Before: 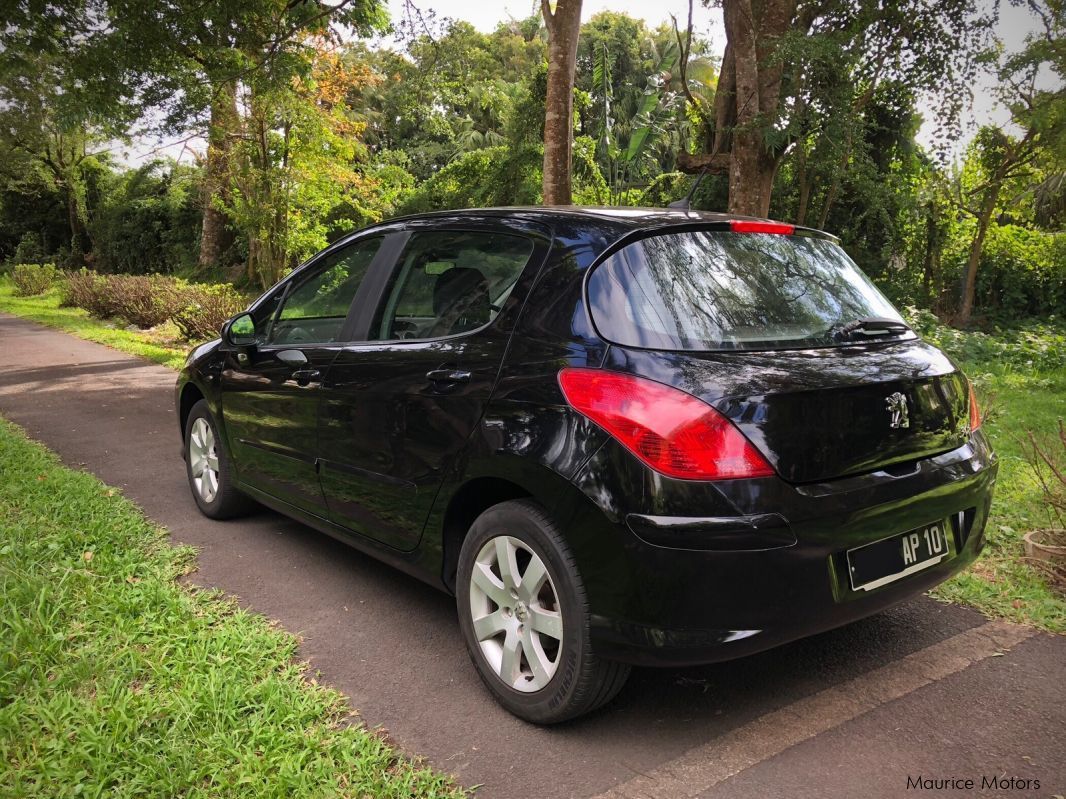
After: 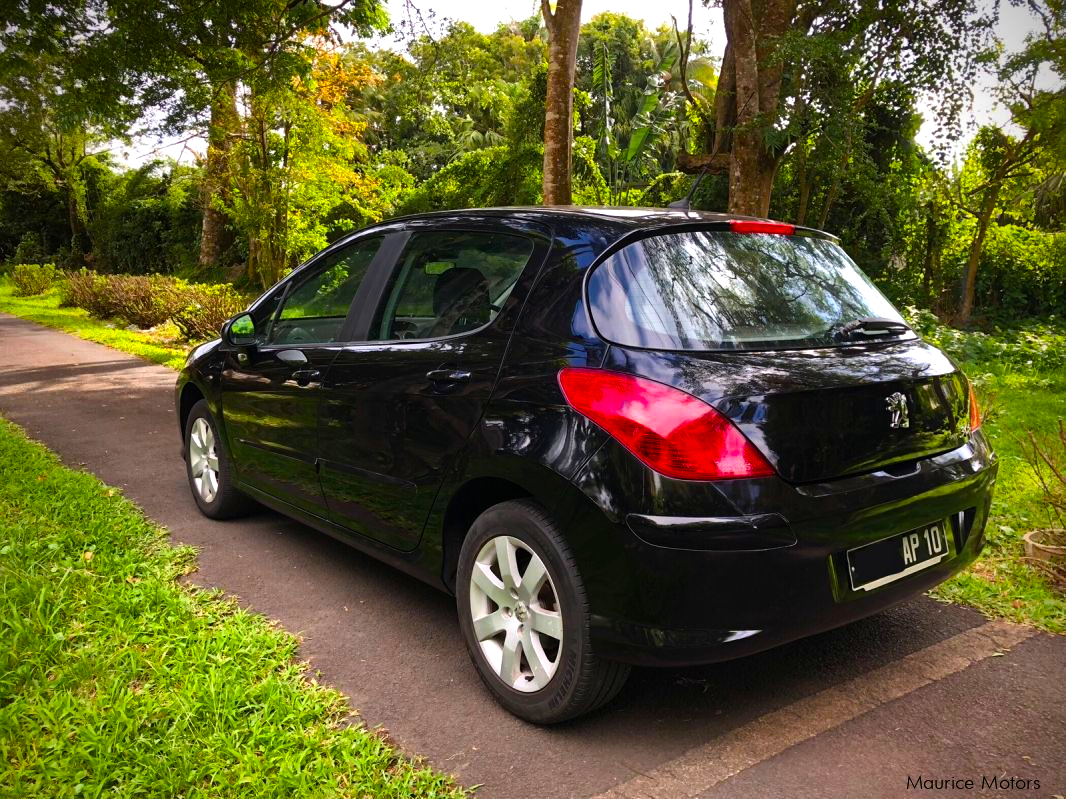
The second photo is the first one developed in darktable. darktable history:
color balance rgb: perceptual saturation grading › global saturation 35.959%, perceptual saturation grading › shadows 34.812%, perceptual brilliance grading › highlights 13.793%, perceptual brilliance grading › mid-tones 8.534%, perceptual brilliance grading › shadows -17.947%, global vibrance 9.233%
